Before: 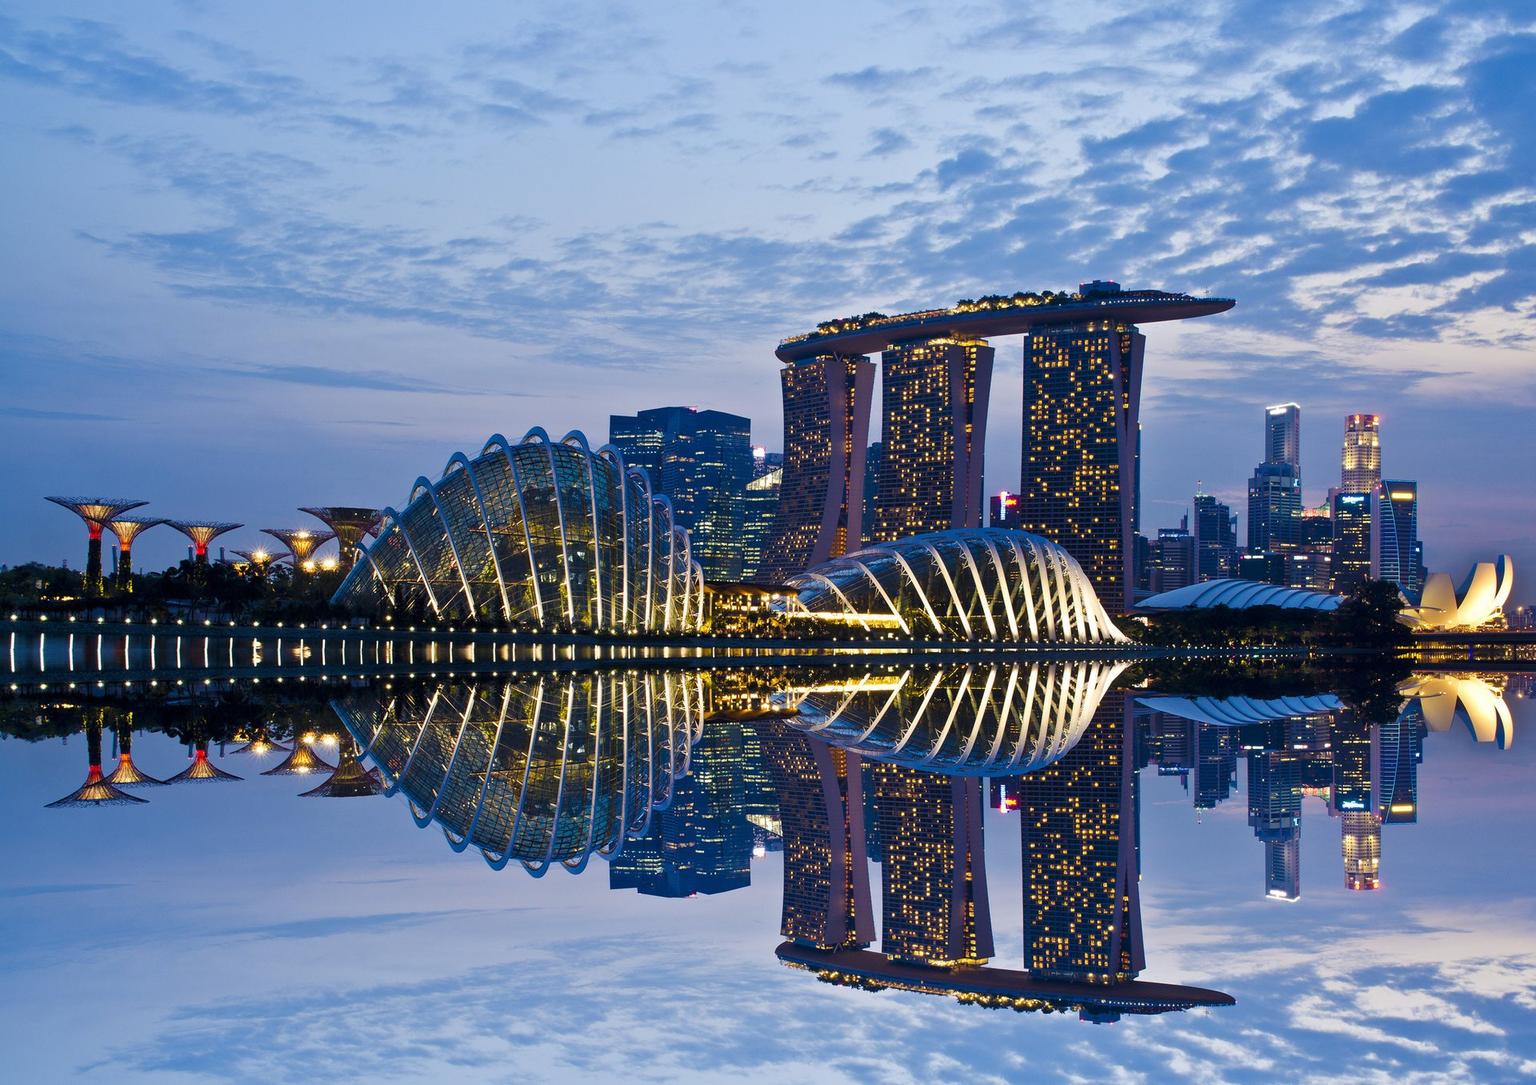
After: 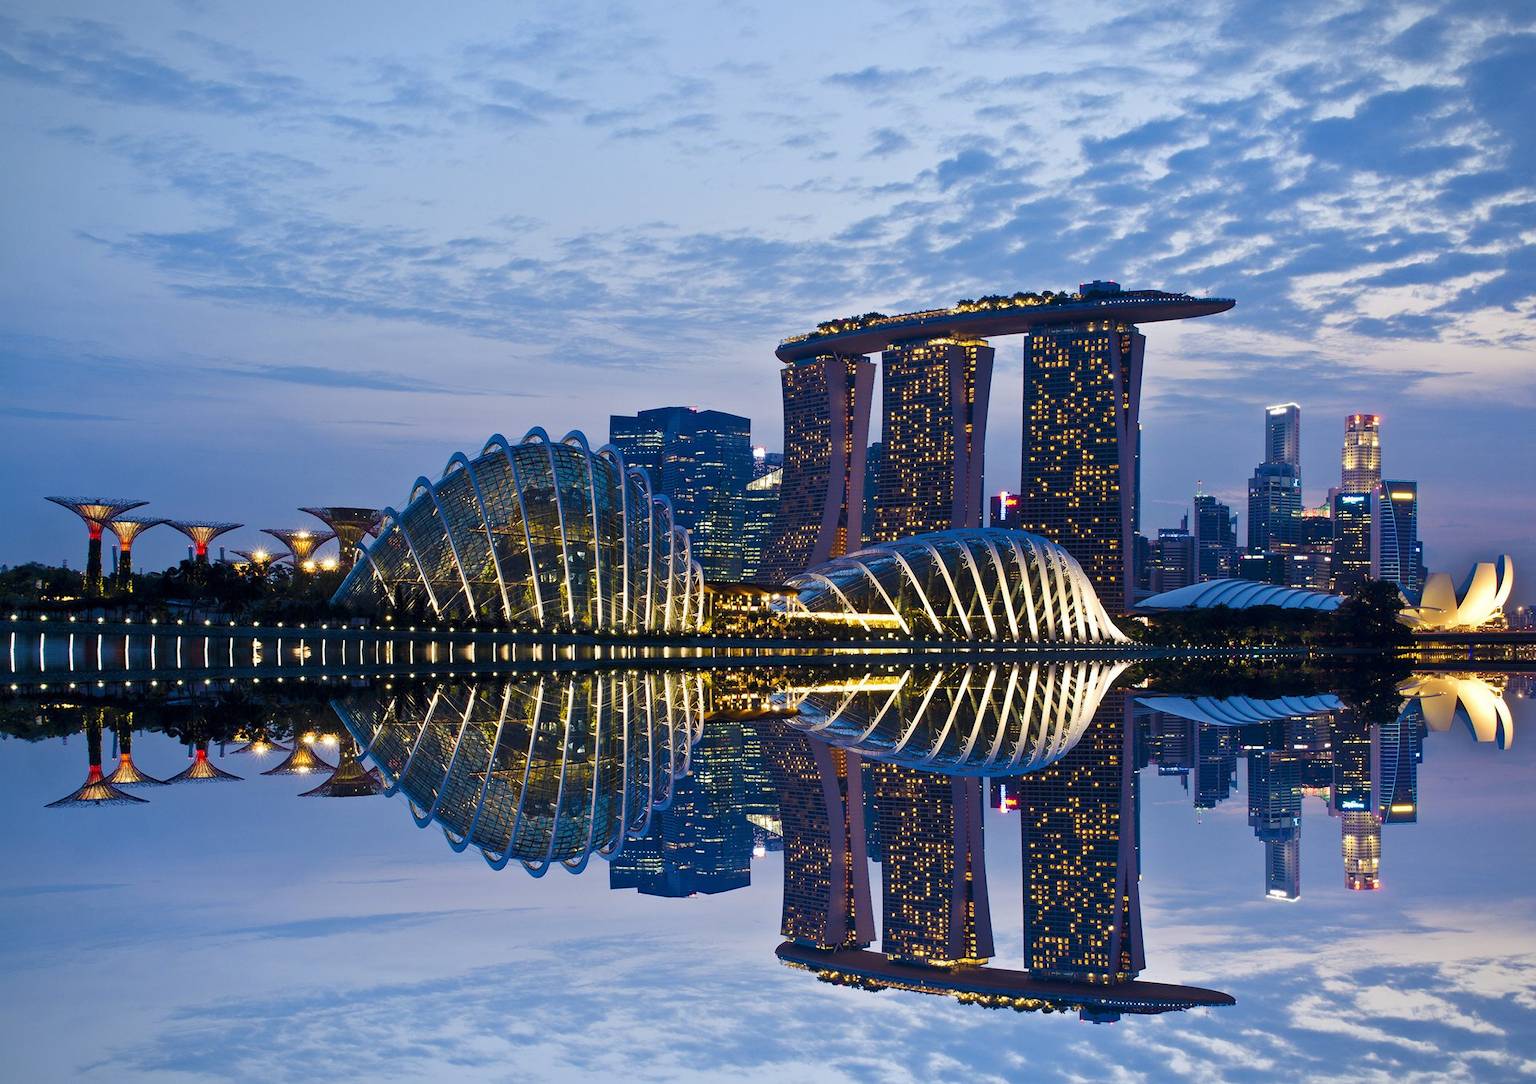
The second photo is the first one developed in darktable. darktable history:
vignetting: fall-off start 100.14%, fall-off radius 64.97%, brightness -0.402, saturation -0.289, automatic ratio true, unbound false
